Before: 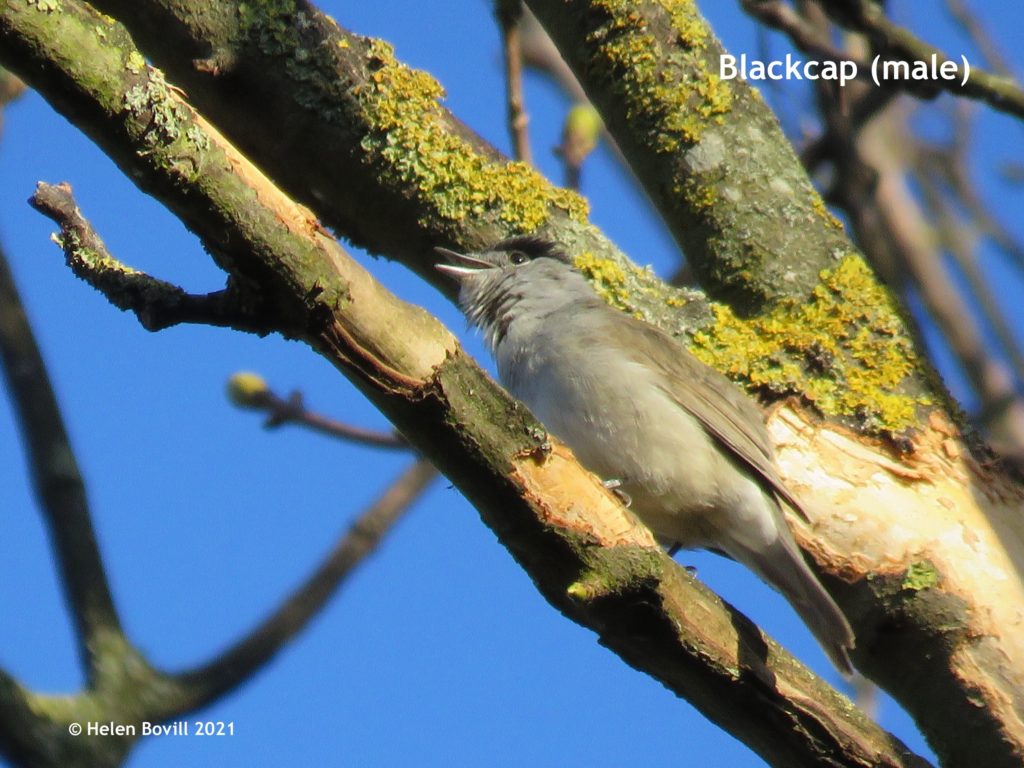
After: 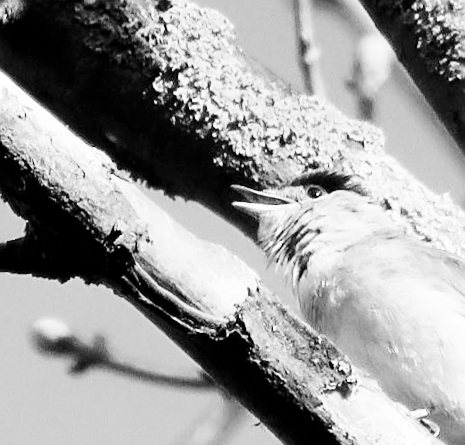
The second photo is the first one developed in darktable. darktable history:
exposure: exposure 2 EV, compensate exposure bias true, compensate highlight preservation false
rotate and perspective: rotation -2.56°, automatic cropping off
crop: left 20.248%, top 10.86%, right 35.675%, bottom 34.321%
filmic rgb: black relative exposure -5 EV, hardness 2.88, contrast 1.3, highlights saturation mix -30%
sharpen: on, module defaults
contrast brightness saturation: contrast 0.13, brightness -0.24, saturation 0.14
white balance: red 1.066, blue 1.119
monochrome: a -4.13, b 5.16, size 1
